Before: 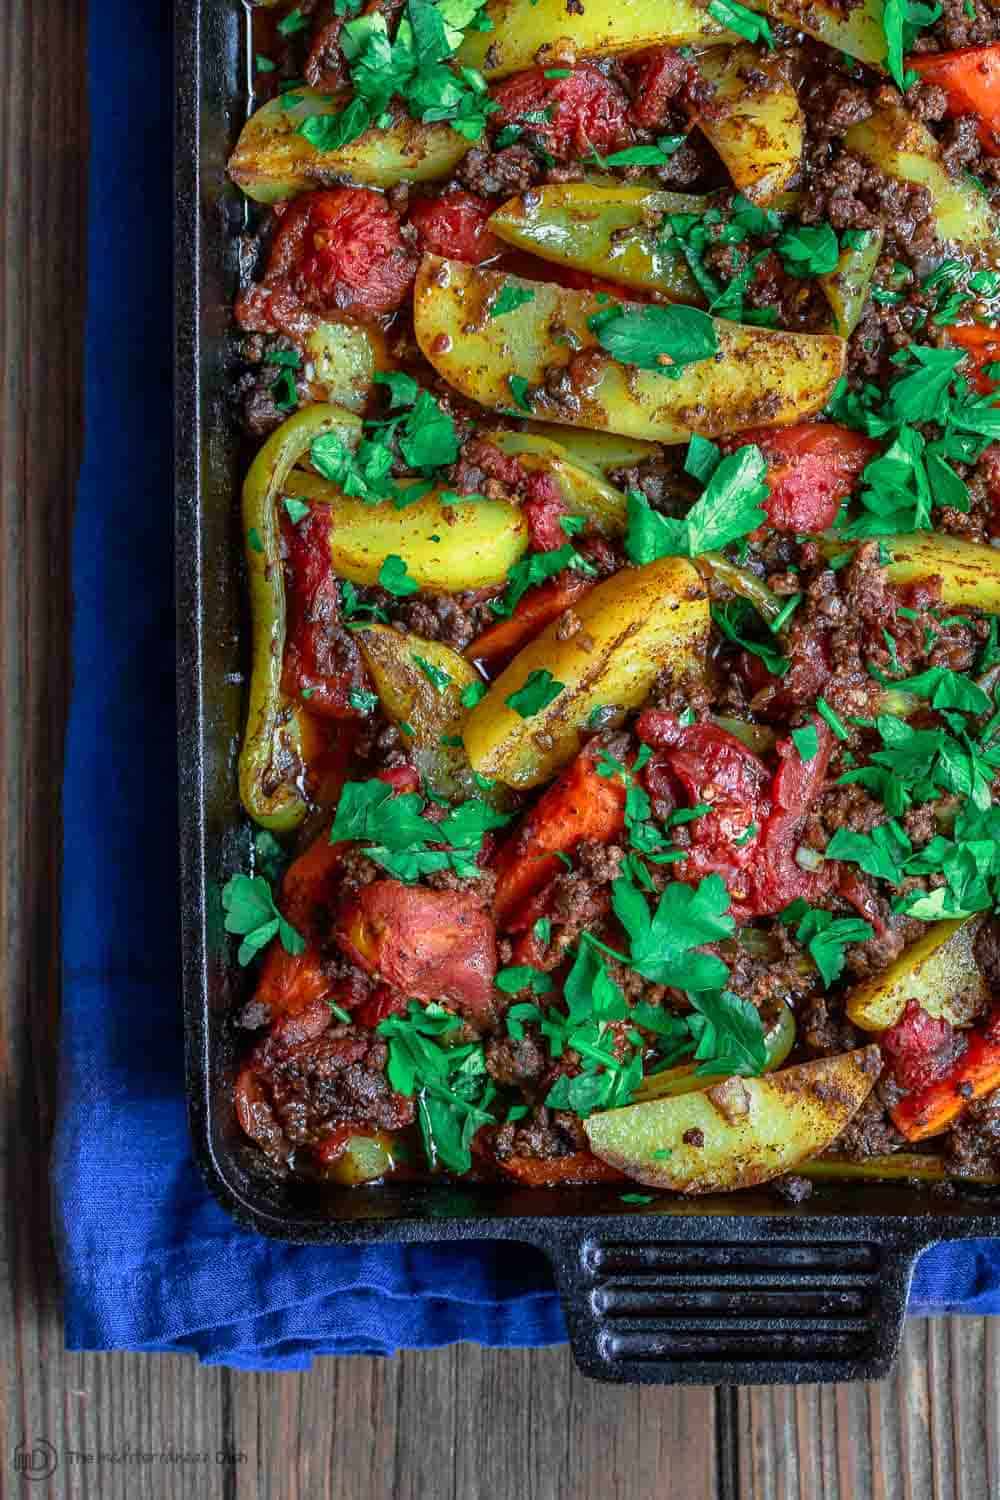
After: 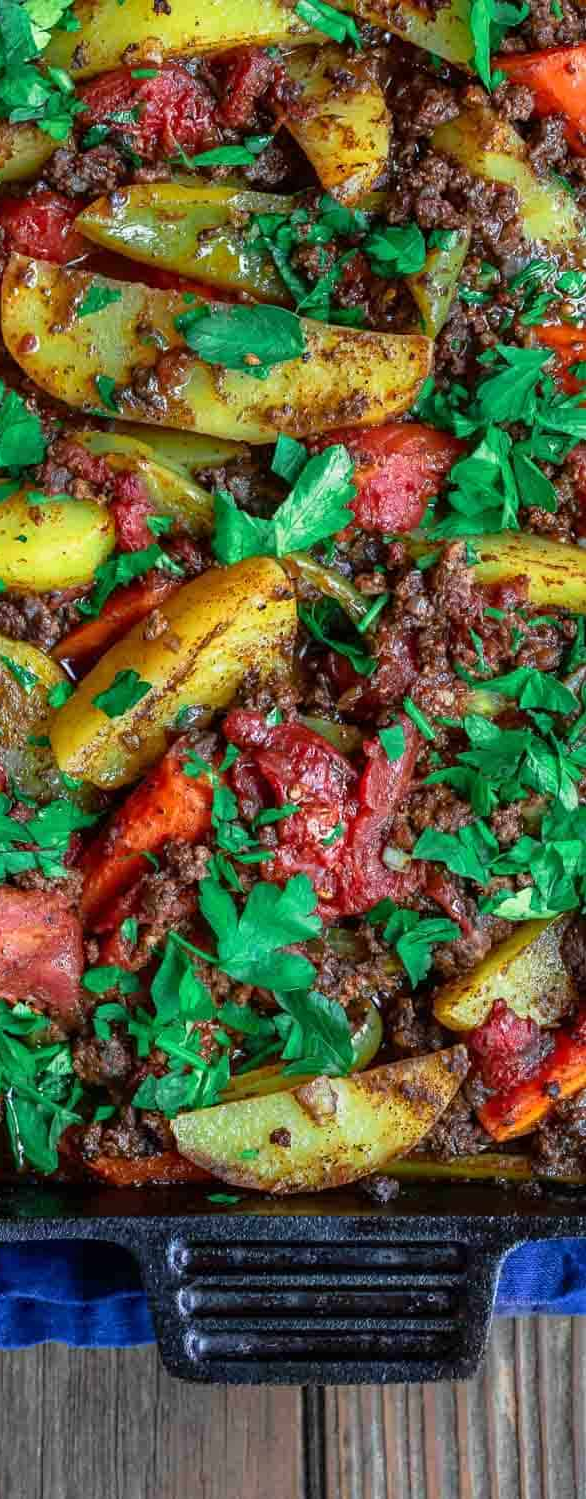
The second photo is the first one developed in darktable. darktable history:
crop: left 41.351%
